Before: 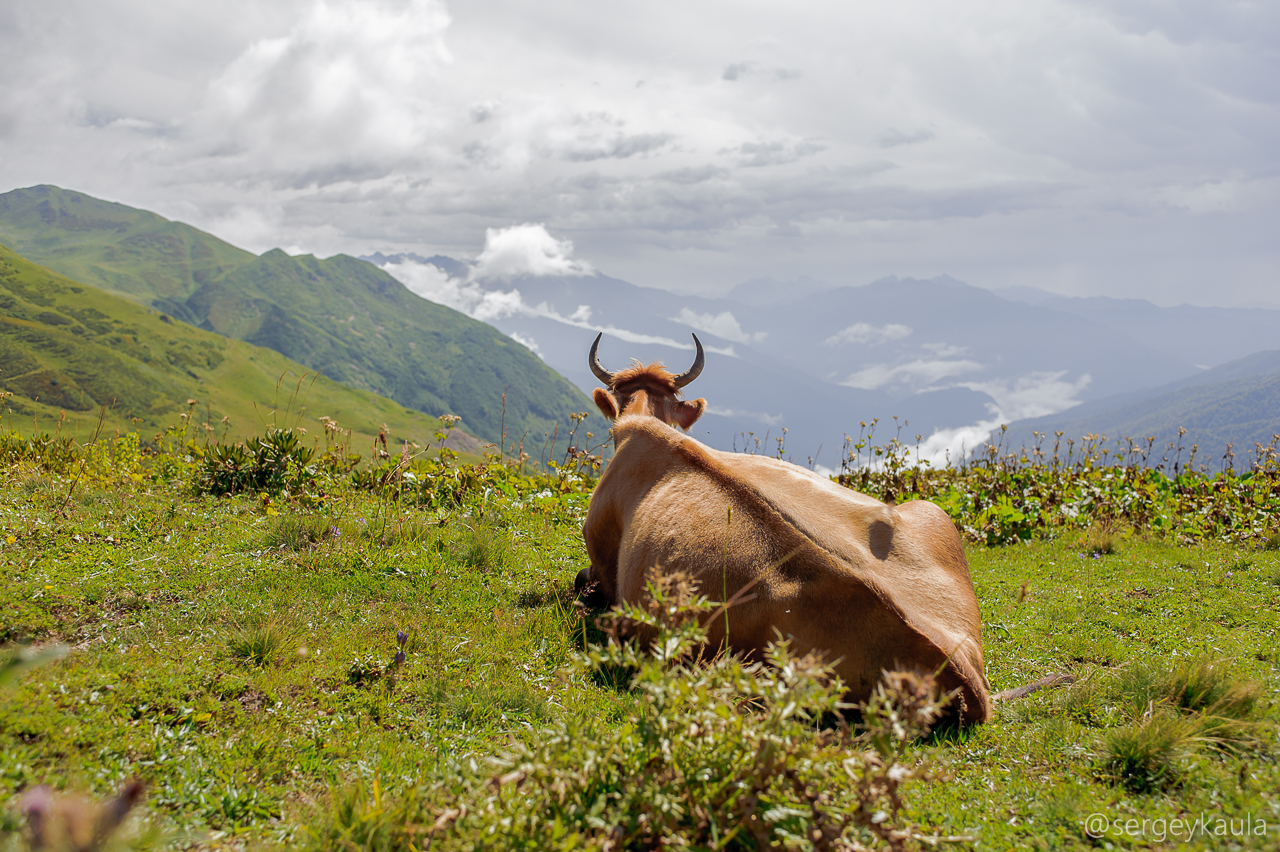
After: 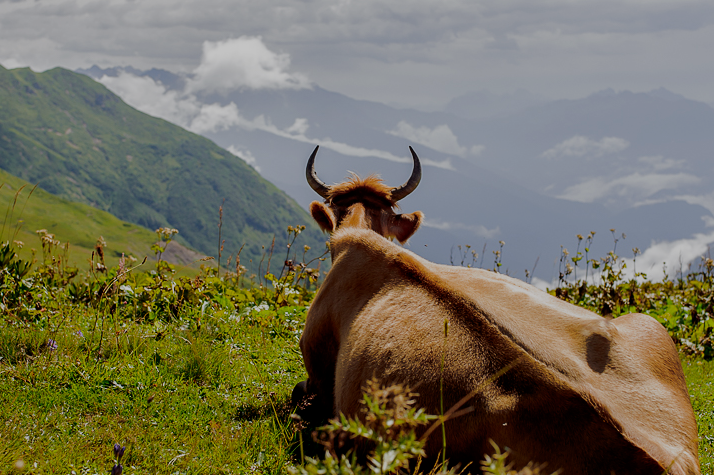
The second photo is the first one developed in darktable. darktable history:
crop and rotate: left 22.13%, top 22.054%, right 22.026%, bottom 22.102%
filmic rgb: middle gray luminance 29%, black relative exposure -10.3 EV, white relative exposure 5.5 EV, threshold 6 EV, target black luminance 0%, hardness 3.95, latitude 2.04%, contrast 1.132, highlights saturation mix 5%, shadows ↔ highlights balance 15.11%, add noise in highlights 0, preserve chrominance no, color science v3 (2019), use custom middle-gray values true, iterations of high-quality reconstruction 0, contrast in highlights soft, enable highlight reconstruction true
